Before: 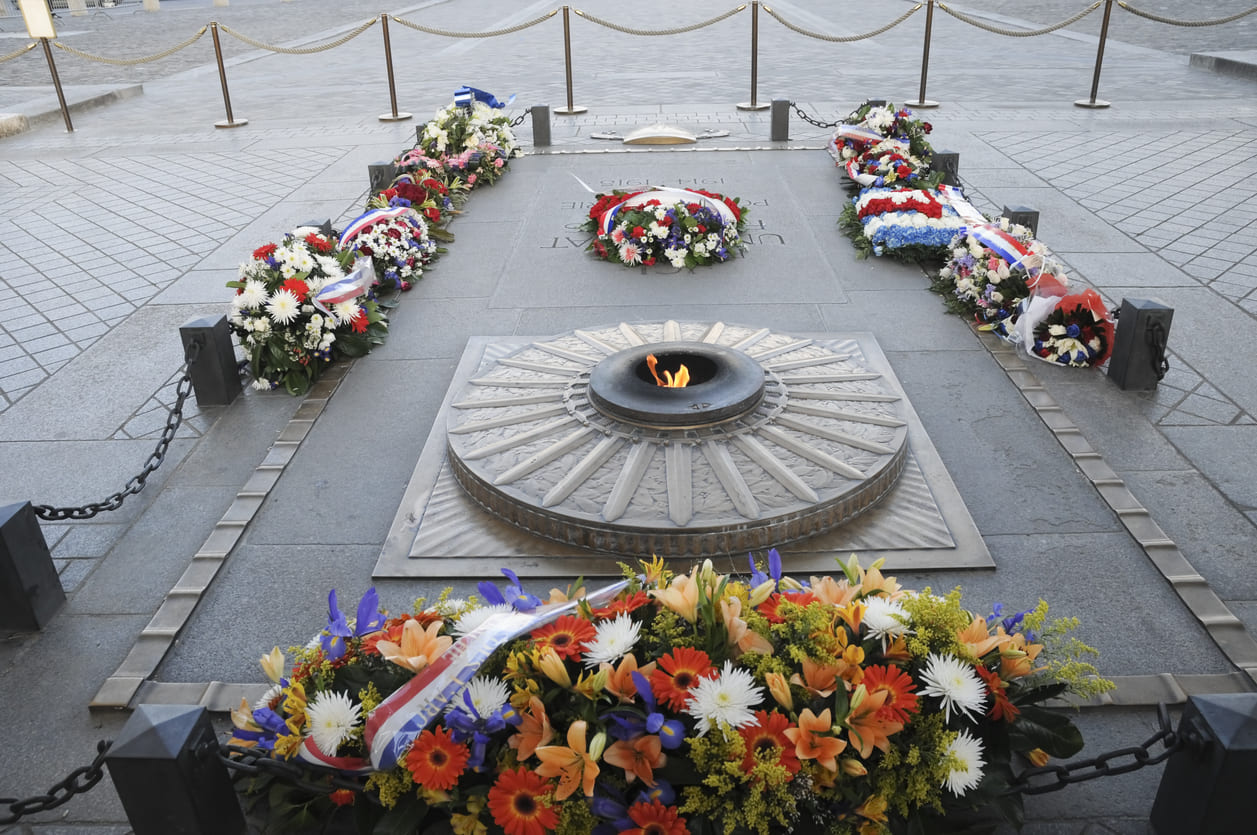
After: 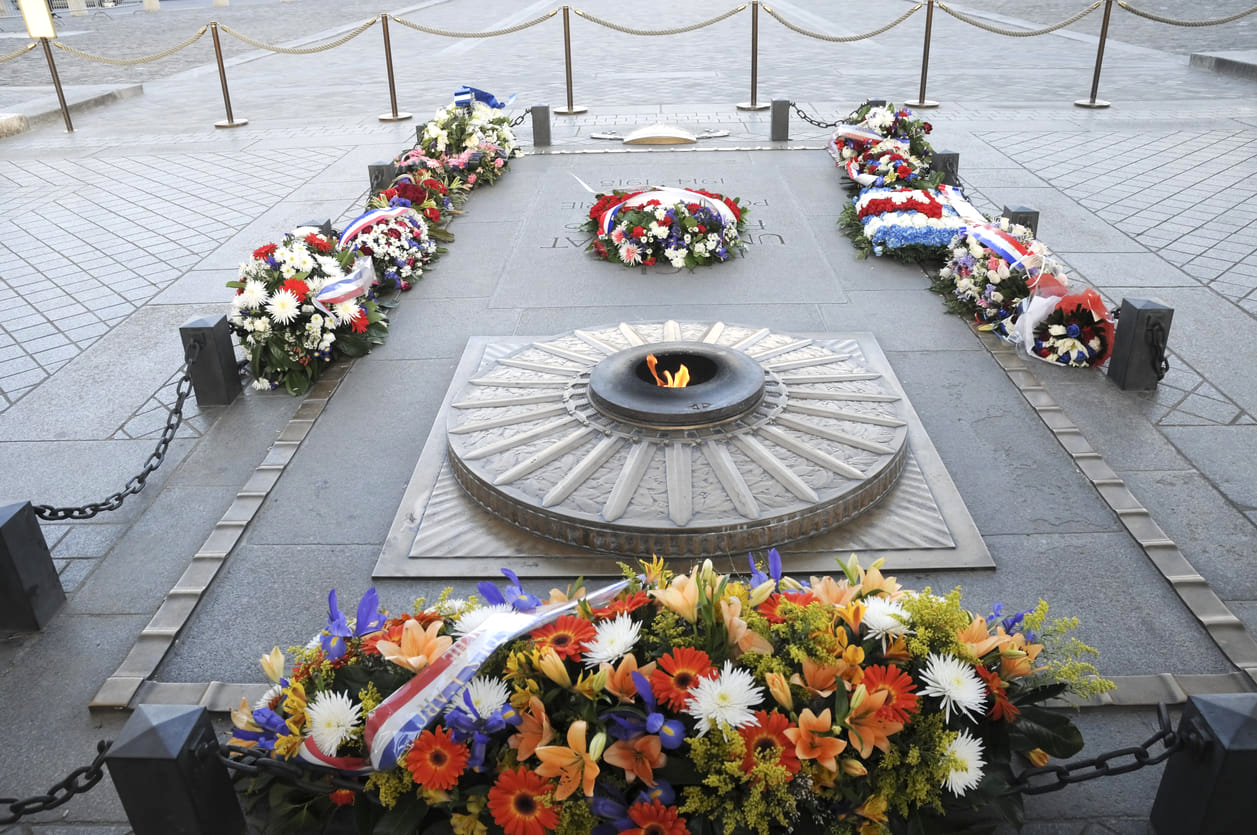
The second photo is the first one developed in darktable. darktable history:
exposure: black level correction 0.001, exposure 0.3 EV, compensate highlight preservation false
